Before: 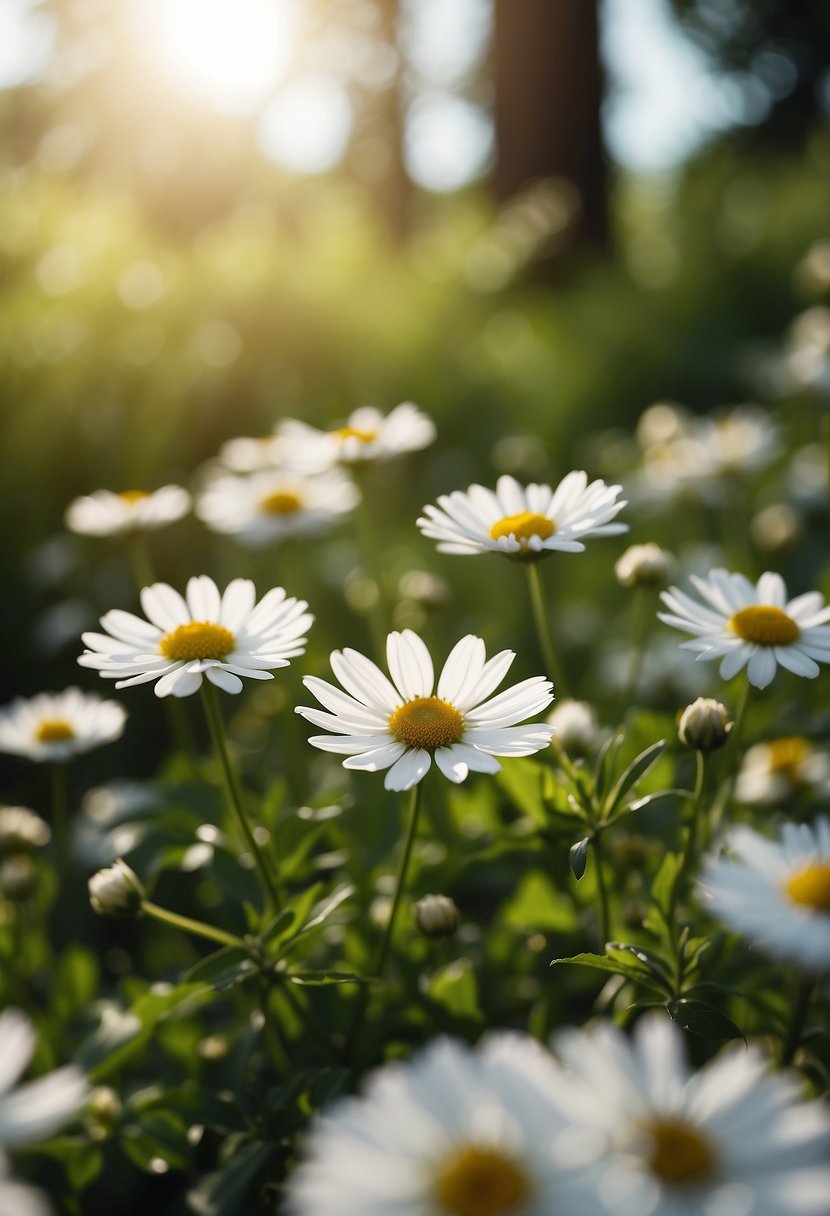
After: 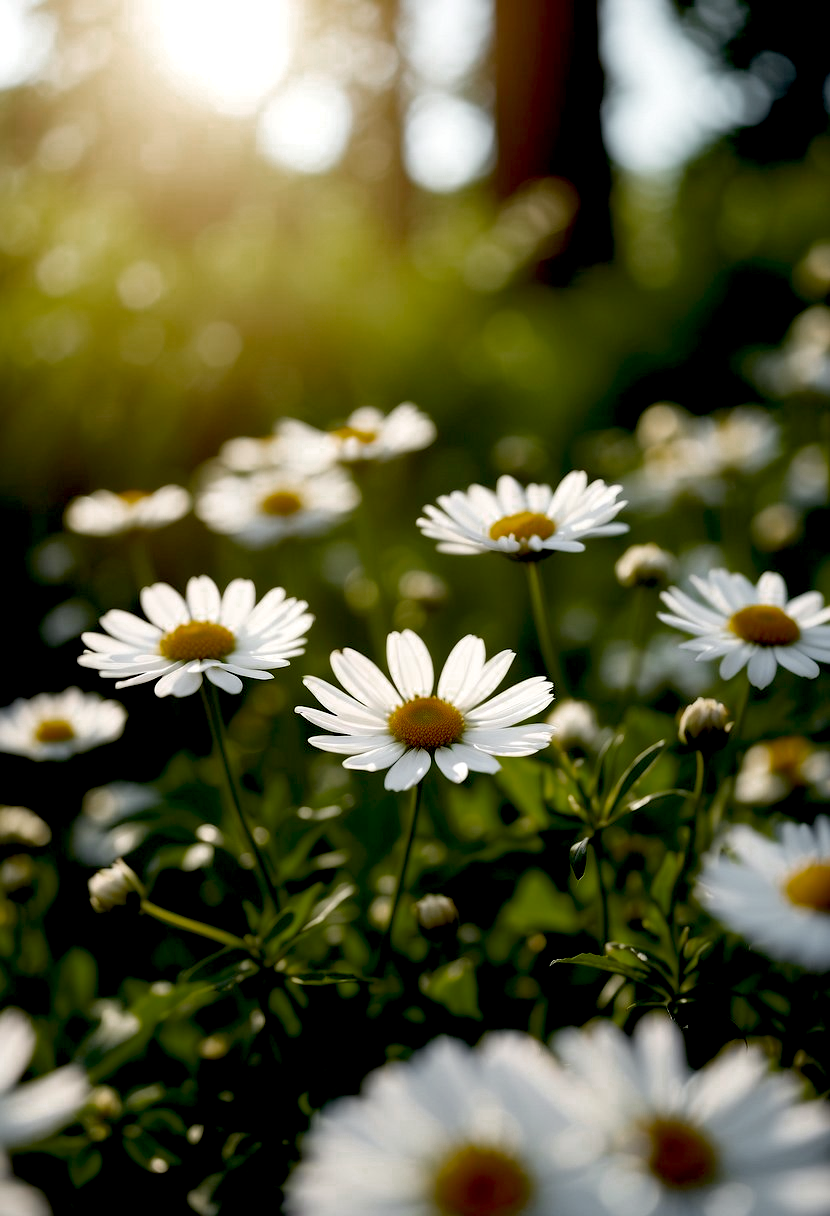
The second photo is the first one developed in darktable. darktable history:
color zones: curves: ch0 [(0, 0.48) (0.209, 0.398) (0.305, 0.332) (0.429, 0.493) (0.571, 0.5) (0.714, 0.5) (0.857, 0.5) (1, 0.48)]; ch1 [(0, 0.633) (0.143, 0.586) (0.286, 0.489) (0.429, 0.448) (0.571, 0.31) (0.714, 0.335) (0.857, 0.492) (1, 0.633)]; ch2 [(0, 0.448) (0.143, 0.498) (0.286, 0.5) (0.429, 0.5) (0.571, 0.5) (0.714, 0.5) (0.857, 0.5) (1, 0.448)]
exposure: black level correction 0.027, exposure 0.181 EV, compensate exposure bias true, compensate highlight preservation false
